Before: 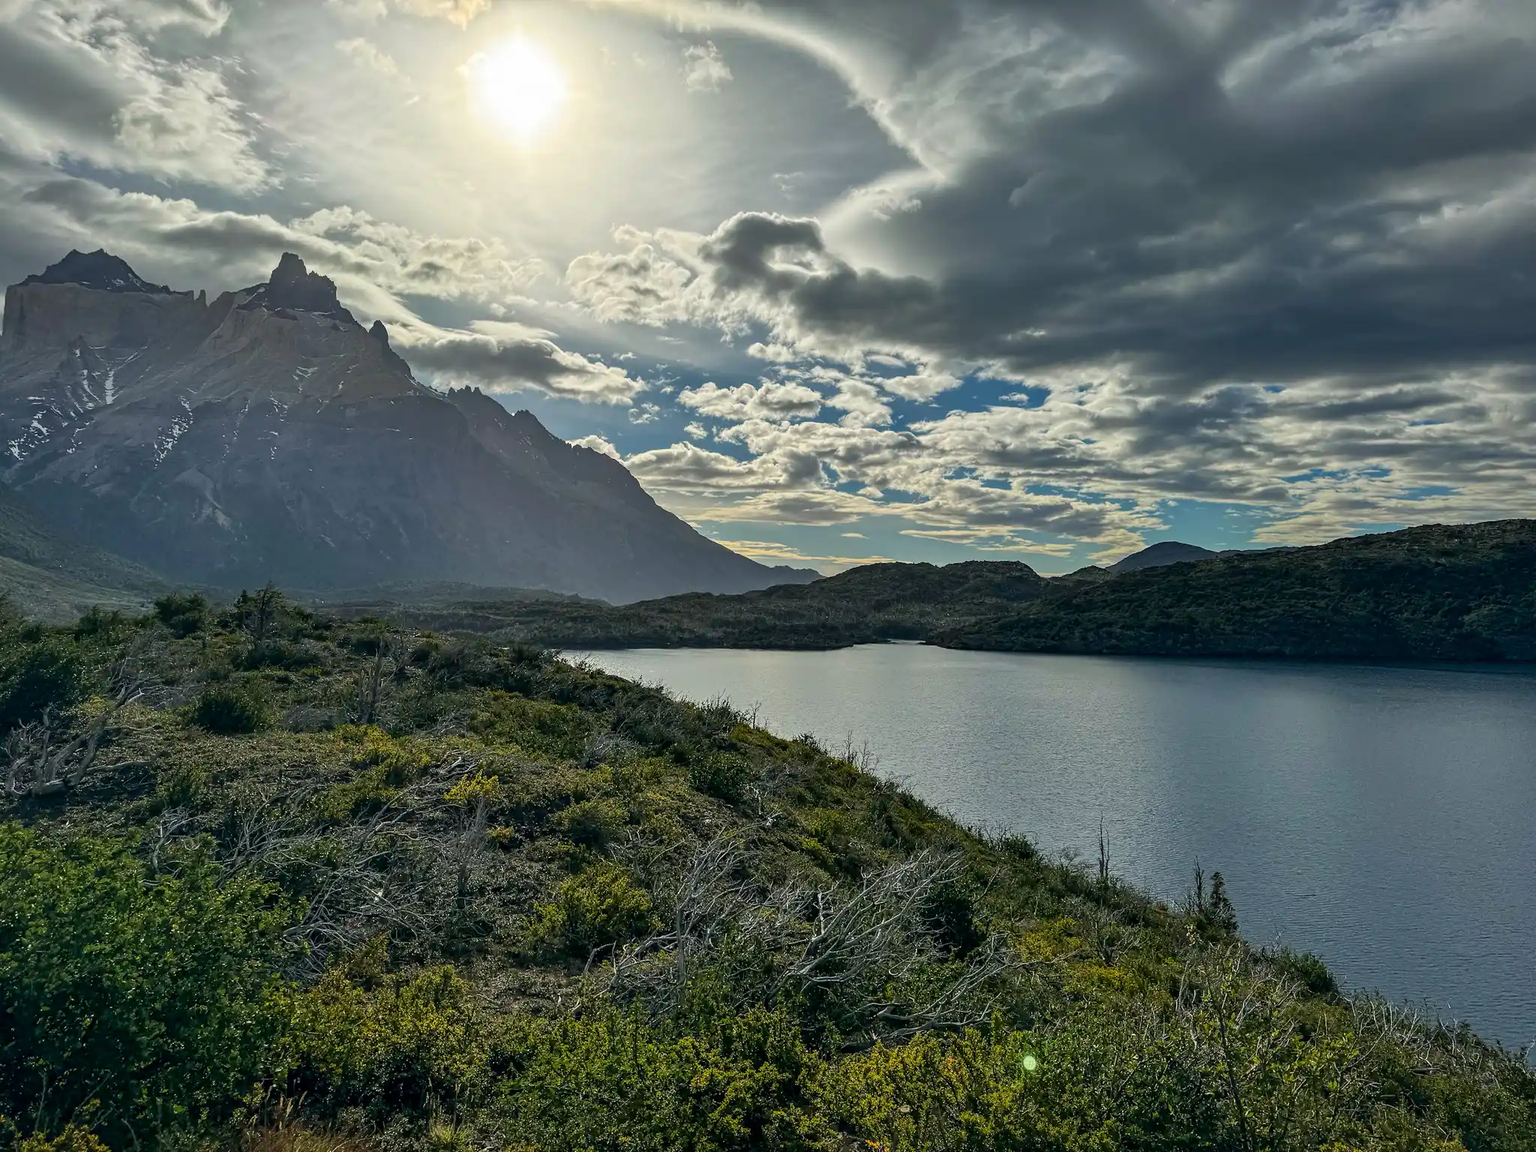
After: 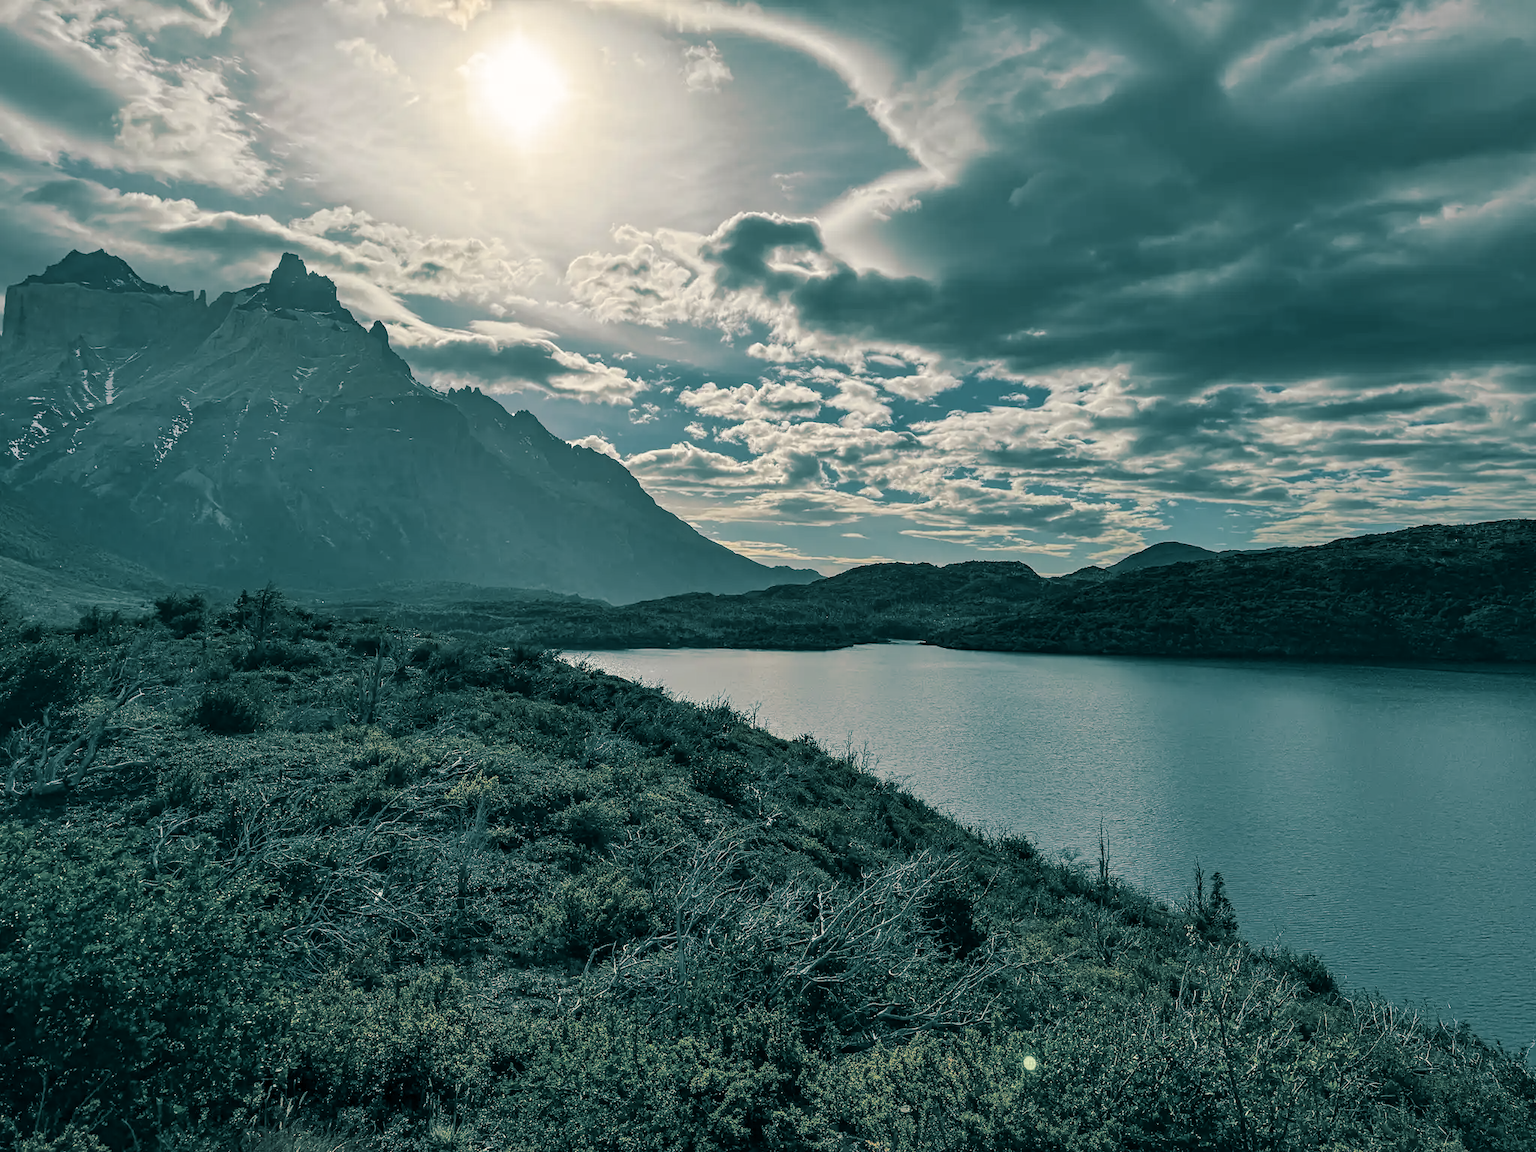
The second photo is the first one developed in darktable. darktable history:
color correction: saturation 0.57
color balance rgb: shadows lift › hue 87.51°, highlights gain › chroma 1.62%, highlights gain › hue 55.1°, global offset › chroma 0.06%, global offset › hue 253.66°, linear chroma grading › global chroma 0.5%
split-toning: shadows › hue 186.43°, highlights › hue 49.29°, compress 30.29%
